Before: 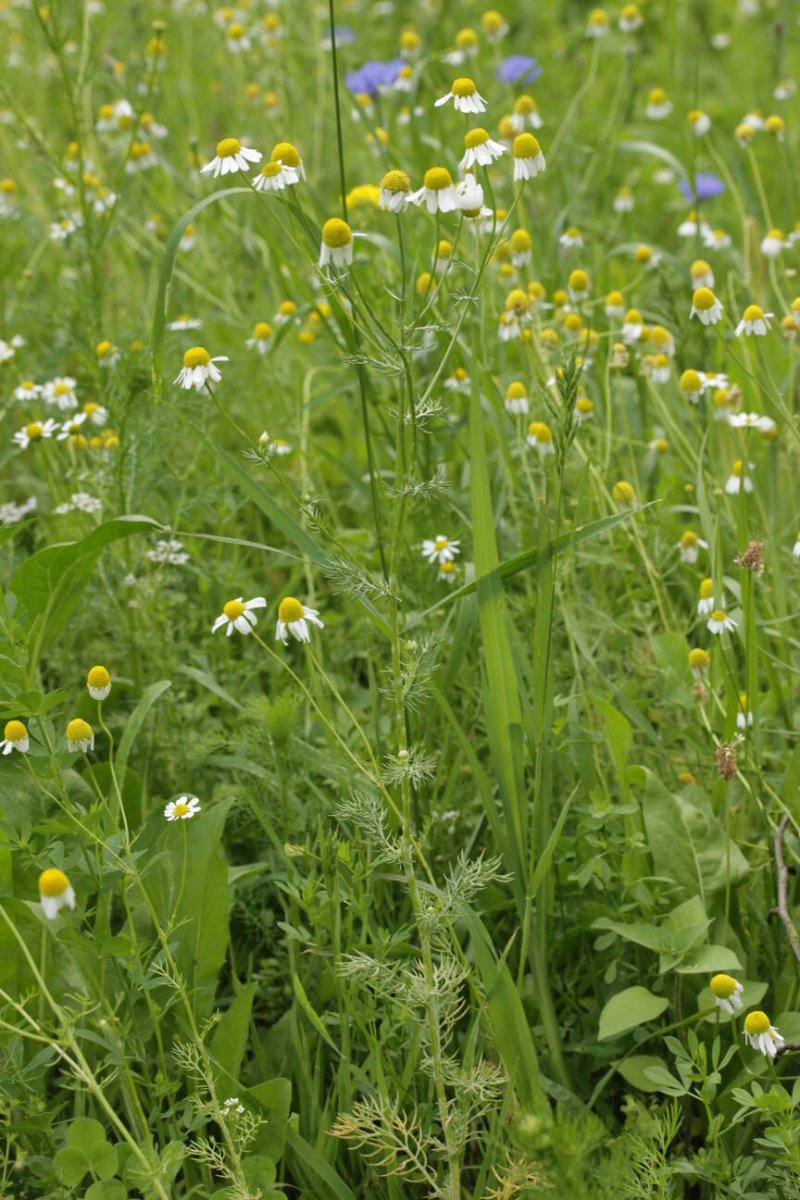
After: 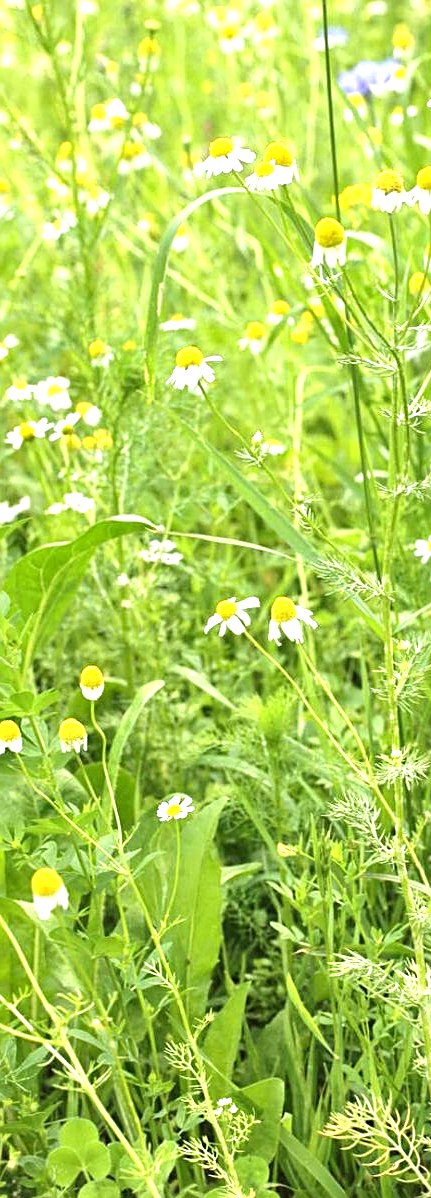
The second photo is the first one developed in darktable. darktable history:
crop: left 0.88%, right 45.198%, bottom 0.089%
exposure: black level correction 0, exposure 1.624 EV, compensate highlight preservation false
local contrast: highlights 101%, shadows 103%, detail 119%, midtone range 0.2
contrast equalizer: y [[0.6 ×6], [0.55 ×6], [0 ×6], [0 ×6], [0 ×6]], mix 0.139
sharpen: on, module defaults
